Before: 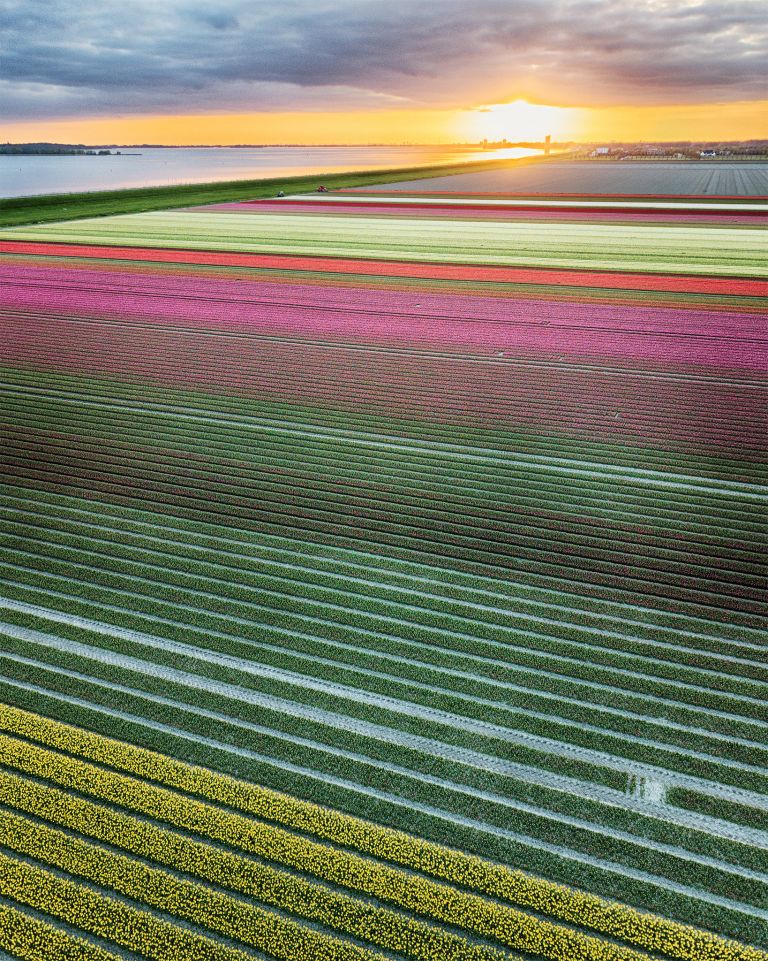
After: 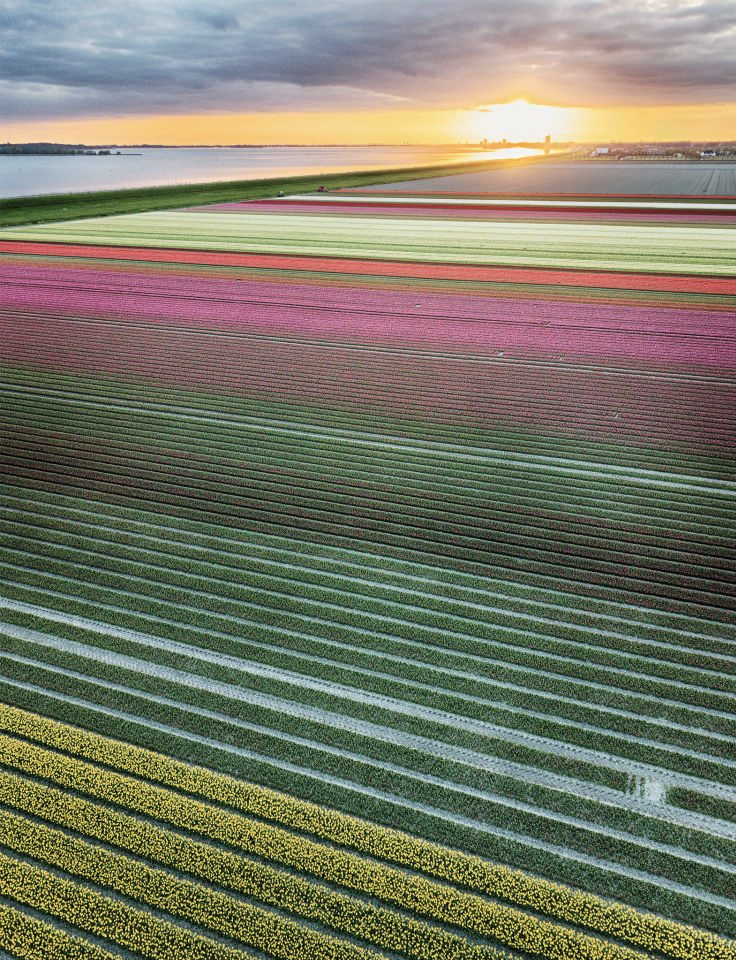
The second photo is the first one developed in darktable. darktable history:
crop: right 4.126%, bottom 0.031%
color correction: saturation 0.8
exposure: compensate highlight preservation false
